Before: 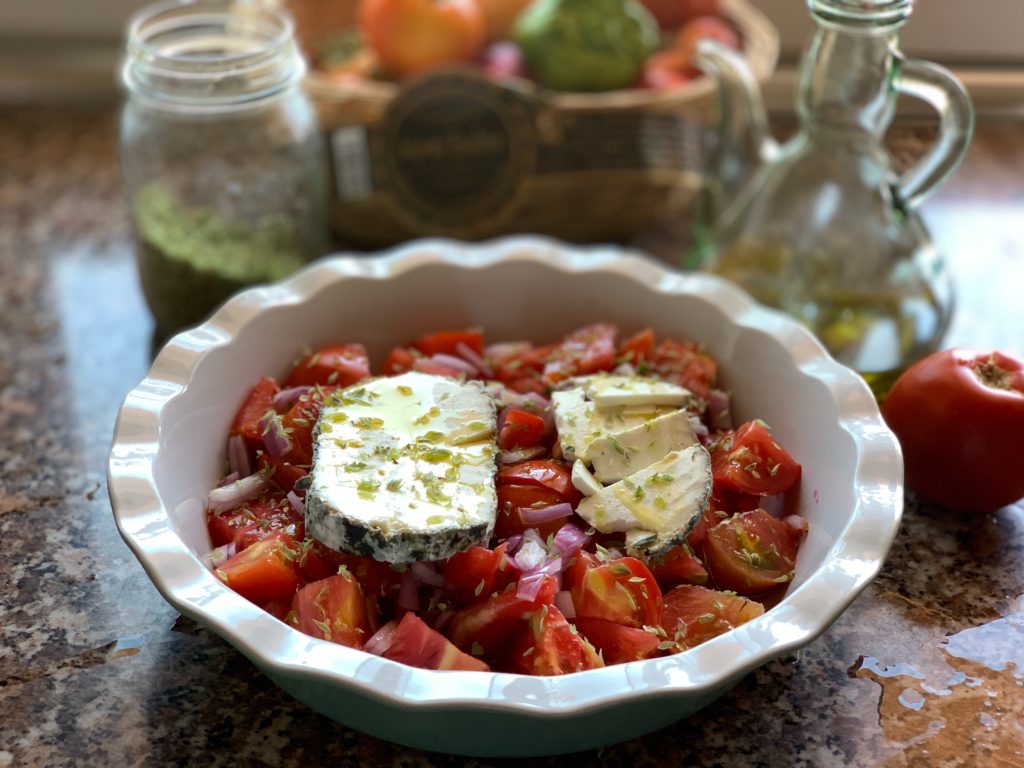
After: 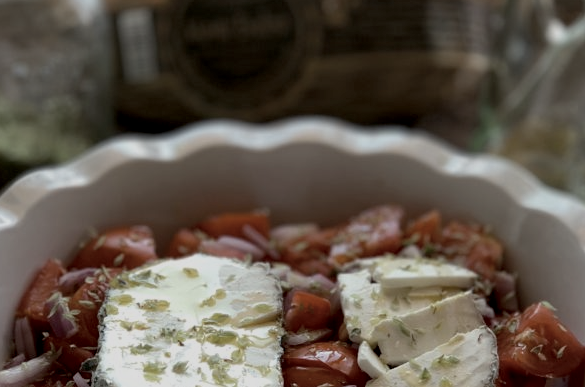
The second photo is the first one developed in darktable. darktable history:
exposure: black level correction 0.011, exposure -0.478 EV, compensate highlight preservation false
color zones: curves: ch1 [(0, 0.292) (0.001, 0.292) (0.2, 0.264) (0.4, 0.248) (0.6, 0.248) (0.8, 0.264) (0.999, 0.292) (1, 0.292)]
crop: left 20.932%, top 15.471%, right 21.848%, bottom 34.081%
